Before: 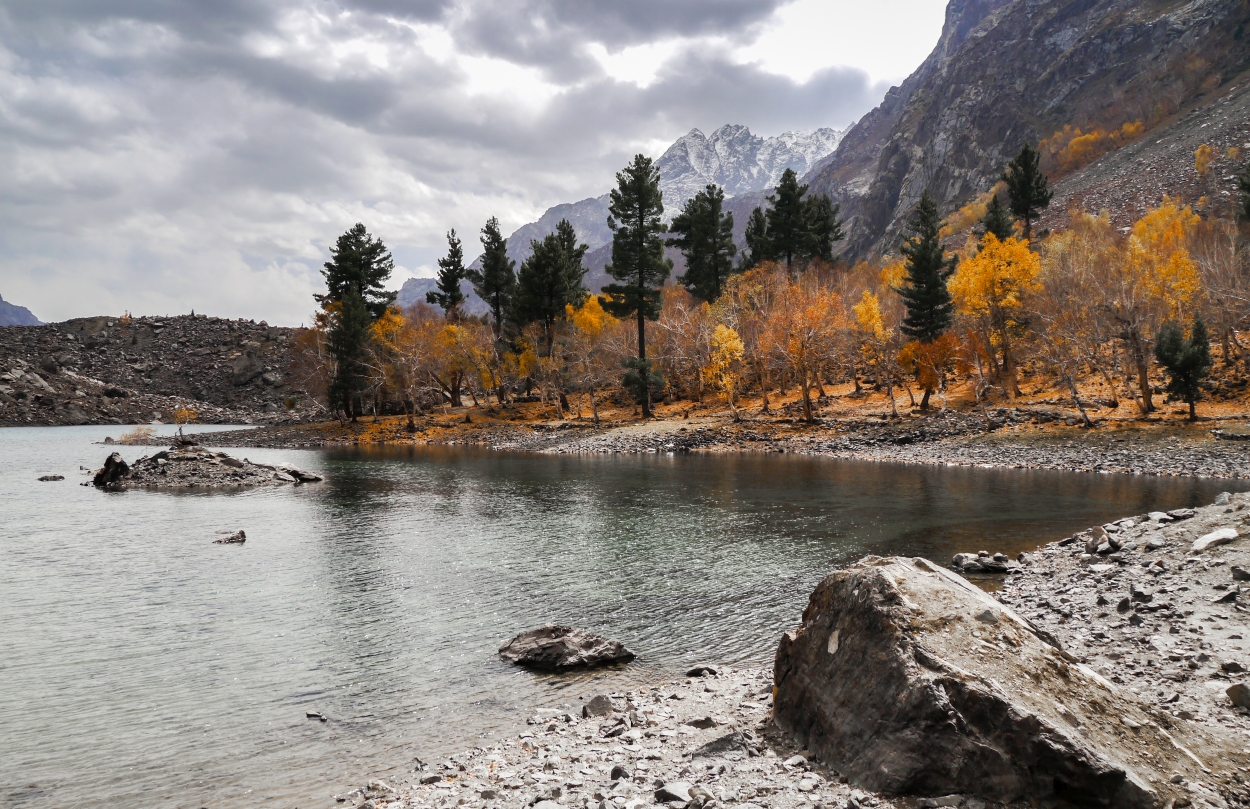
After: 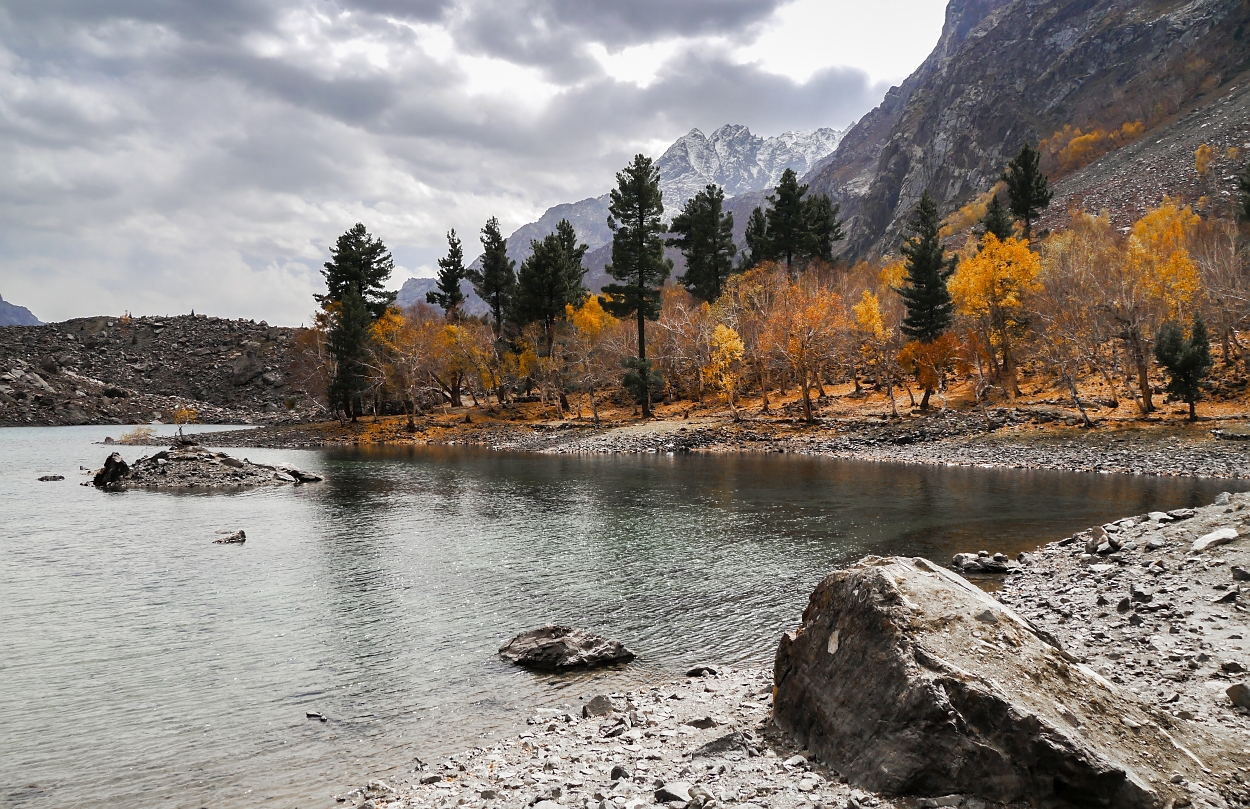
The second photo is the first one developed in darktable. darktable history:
sharpen: radius 1
